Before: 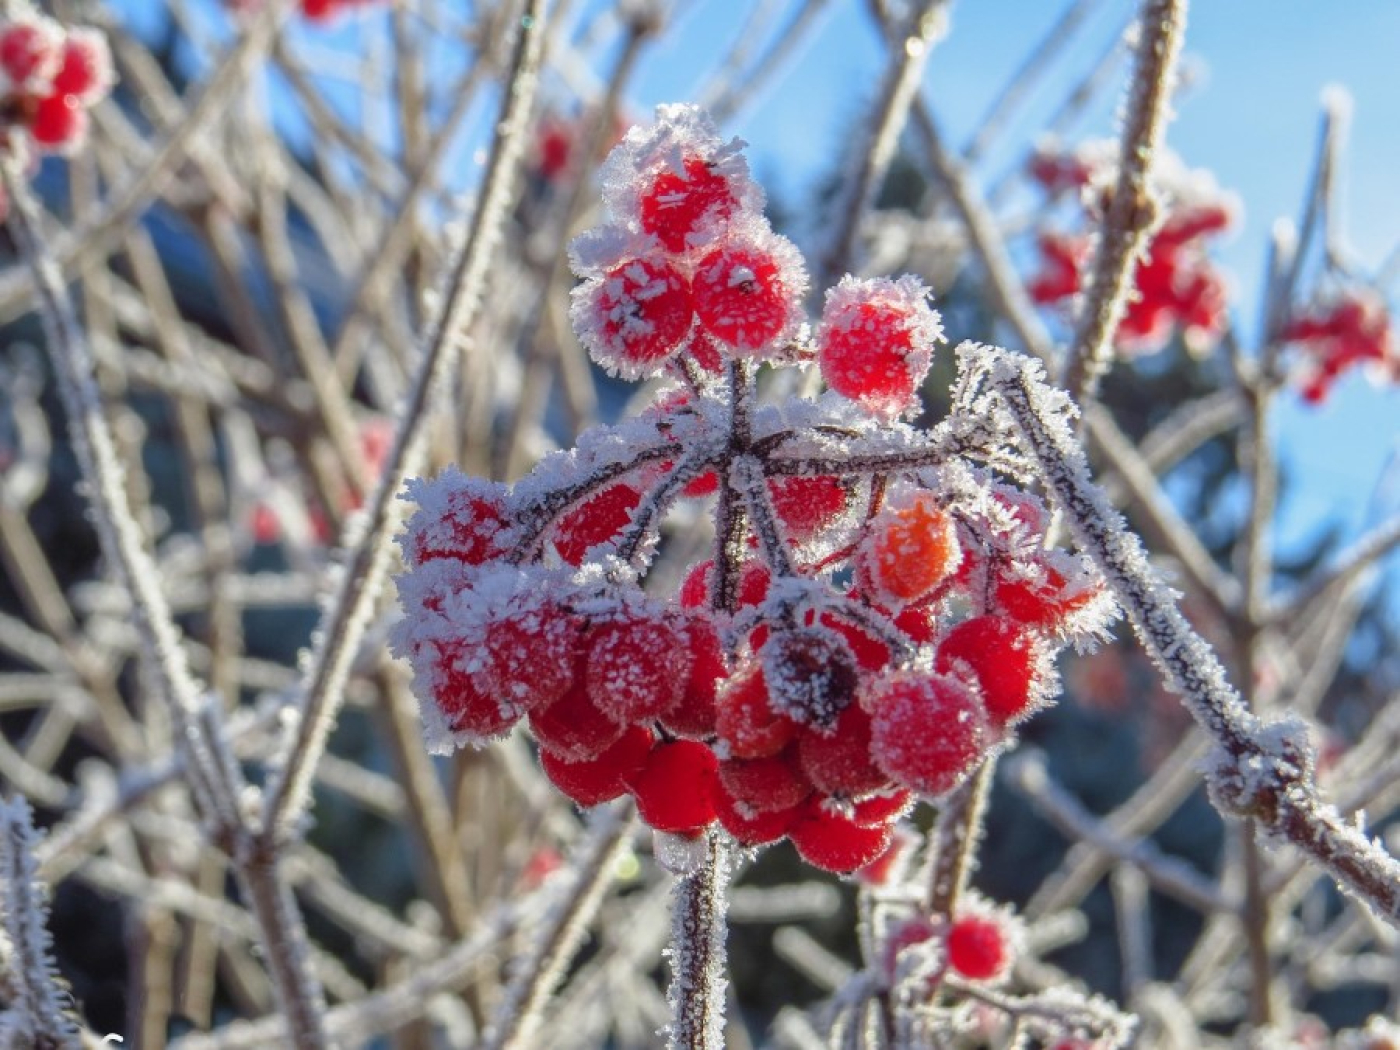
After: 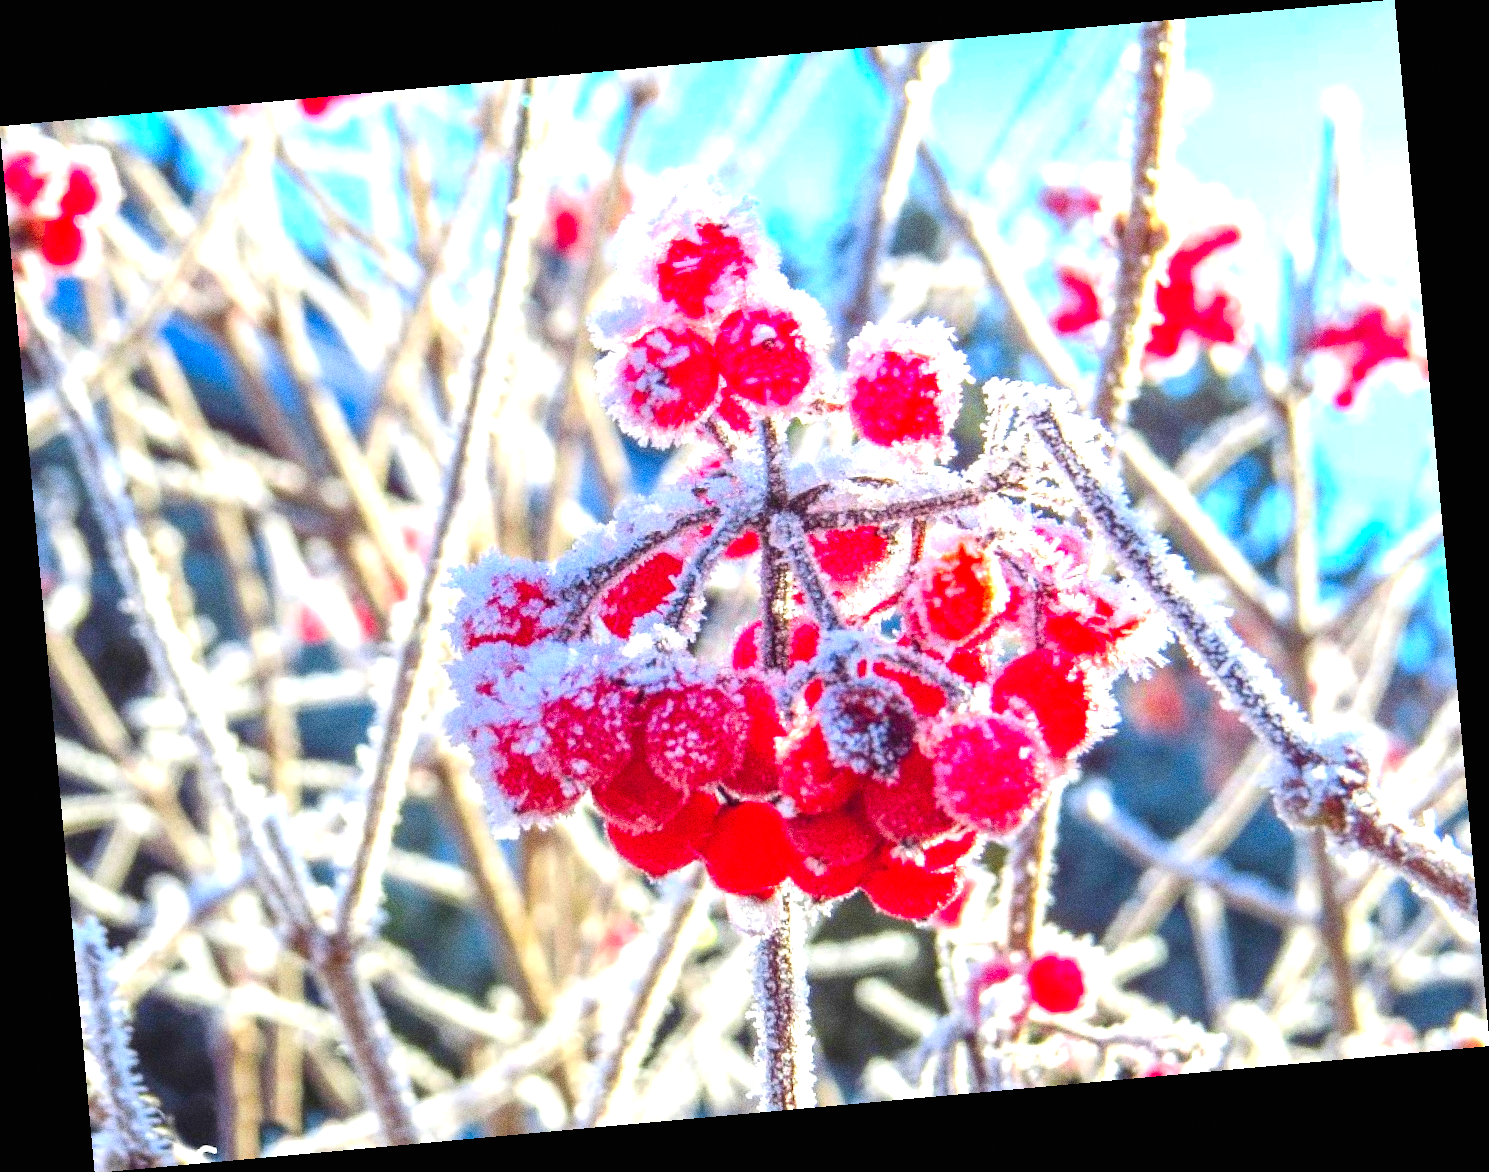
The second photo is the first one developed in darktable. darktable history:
contrast brightness saturation: saturation 0.5
rotate and perspective: rotation -5.2°, automatic cropping off
grain: coarseness 0.09 ISO, strength 40%
exposure: black level correction 0, exposure 1.5 EV, compensate exposure bias true, compensate highlight preservation false
